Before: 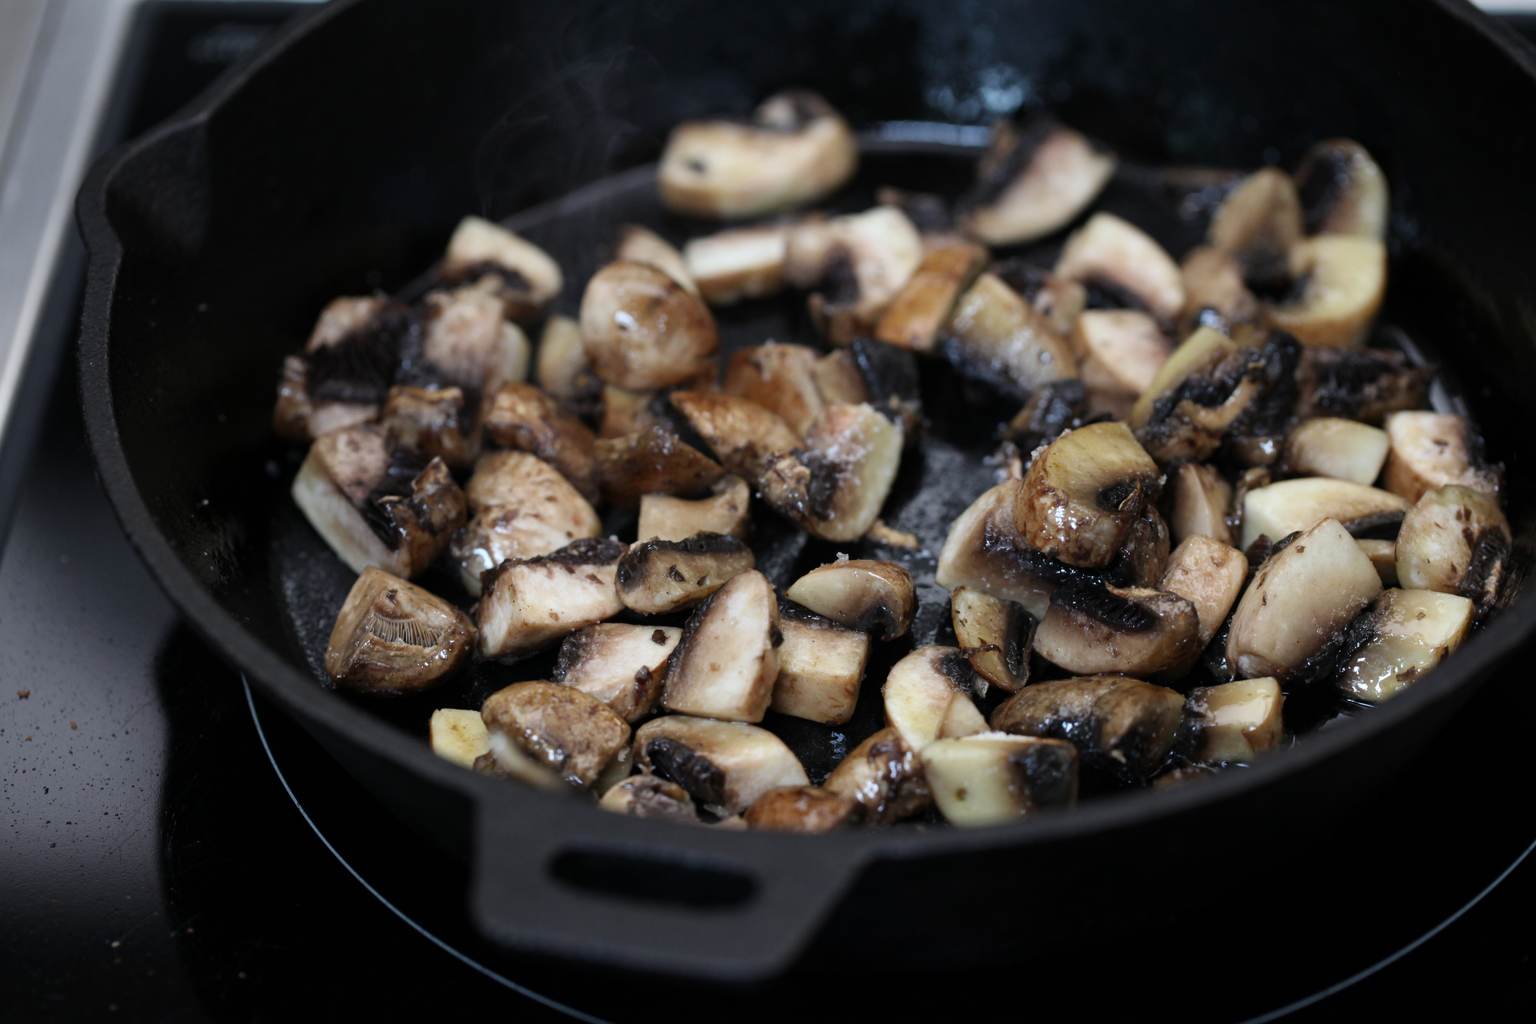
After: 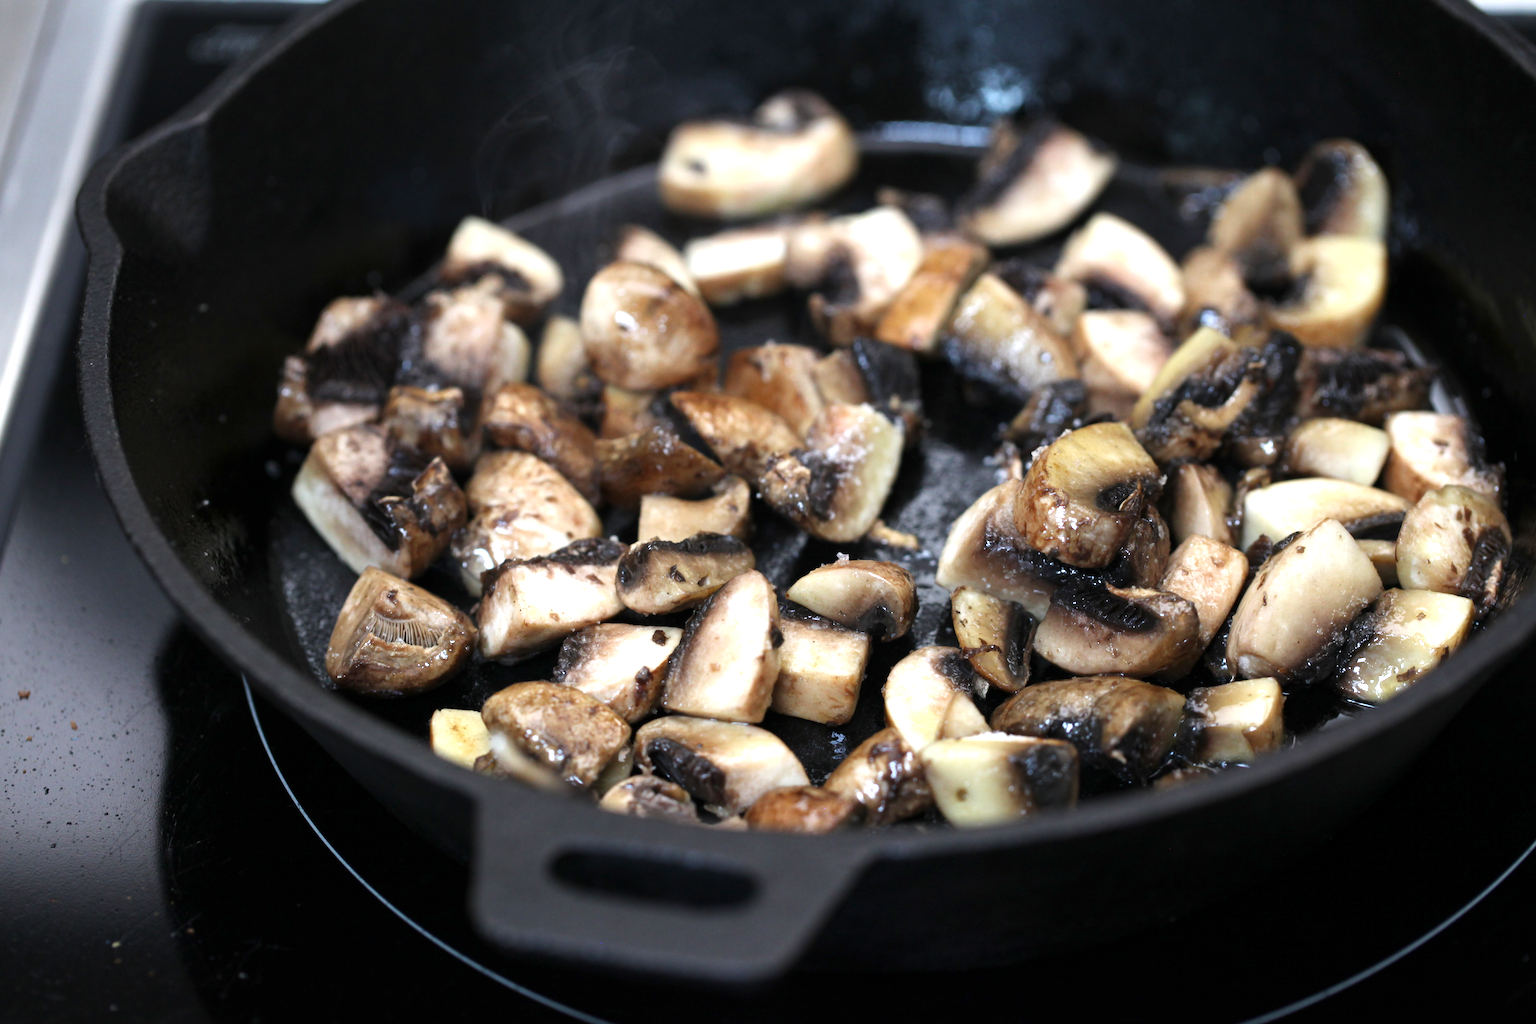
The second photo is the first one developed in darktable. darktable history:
exposure: exposure 0.946 EV, compensate highlight preservation false
